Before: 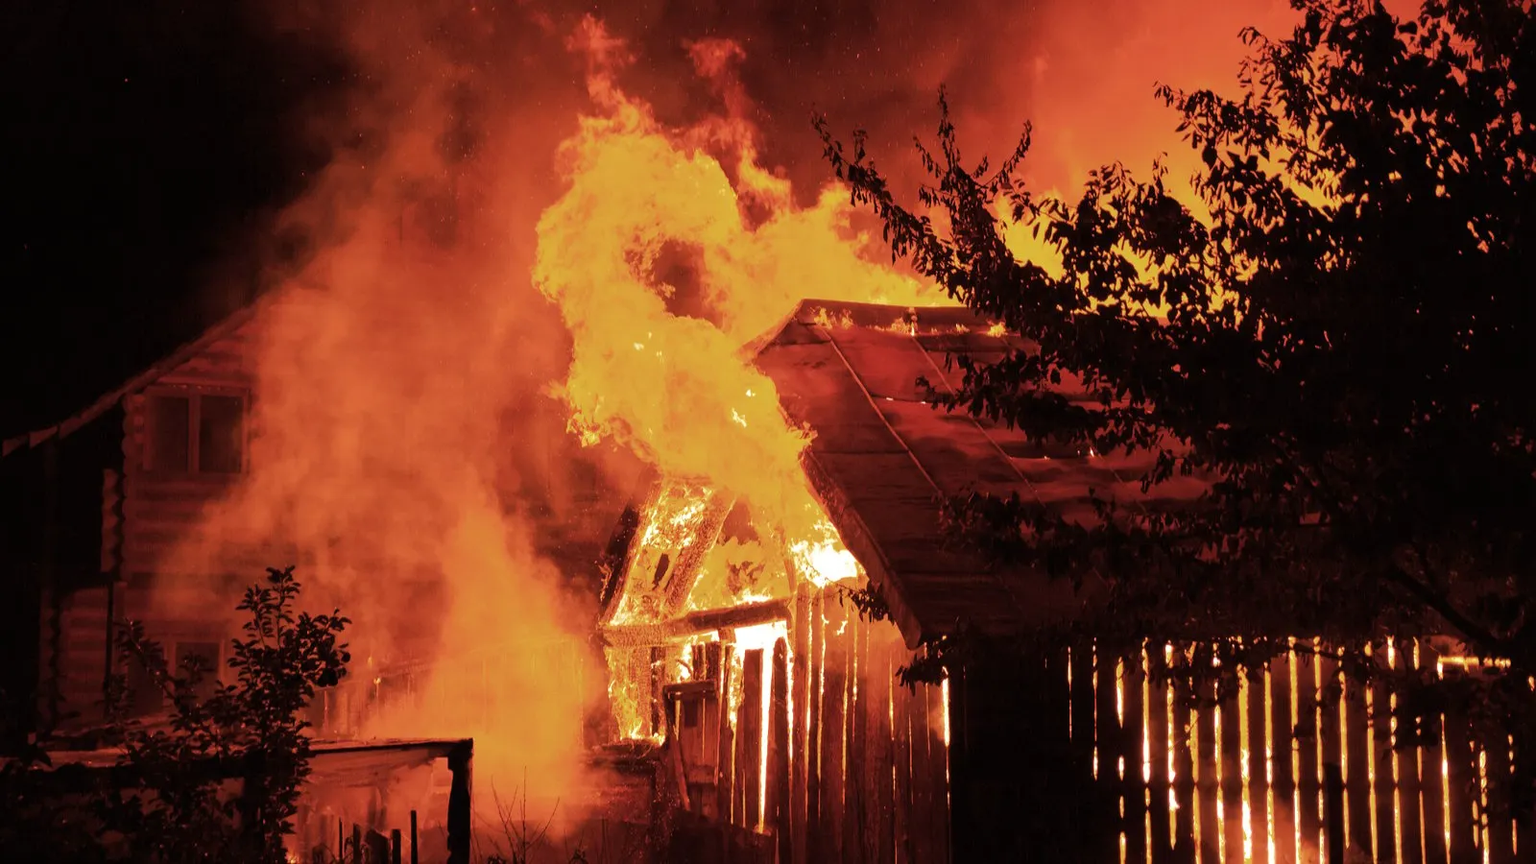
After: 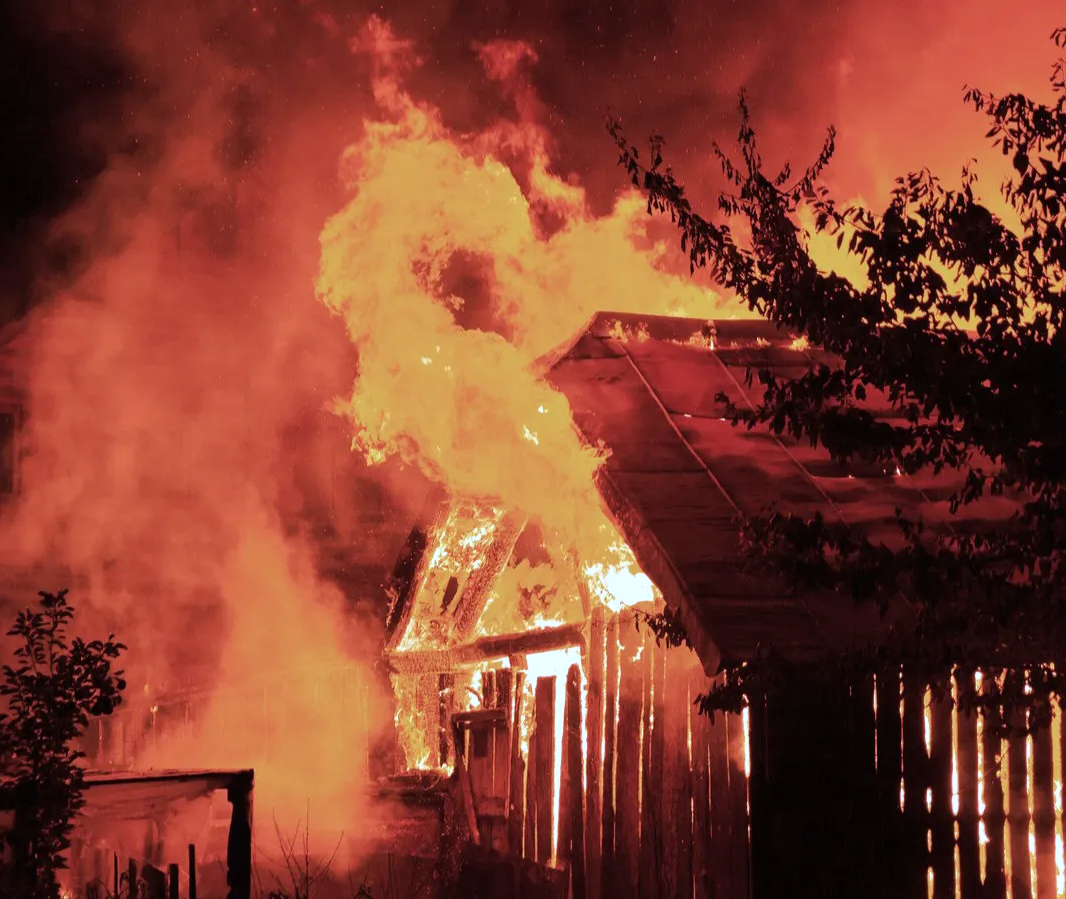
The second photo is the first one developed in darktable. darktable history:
crop and rotate: left 15.006%, right 18.307%
color correction: highlights a* -1.87, highlights b* -18.11
